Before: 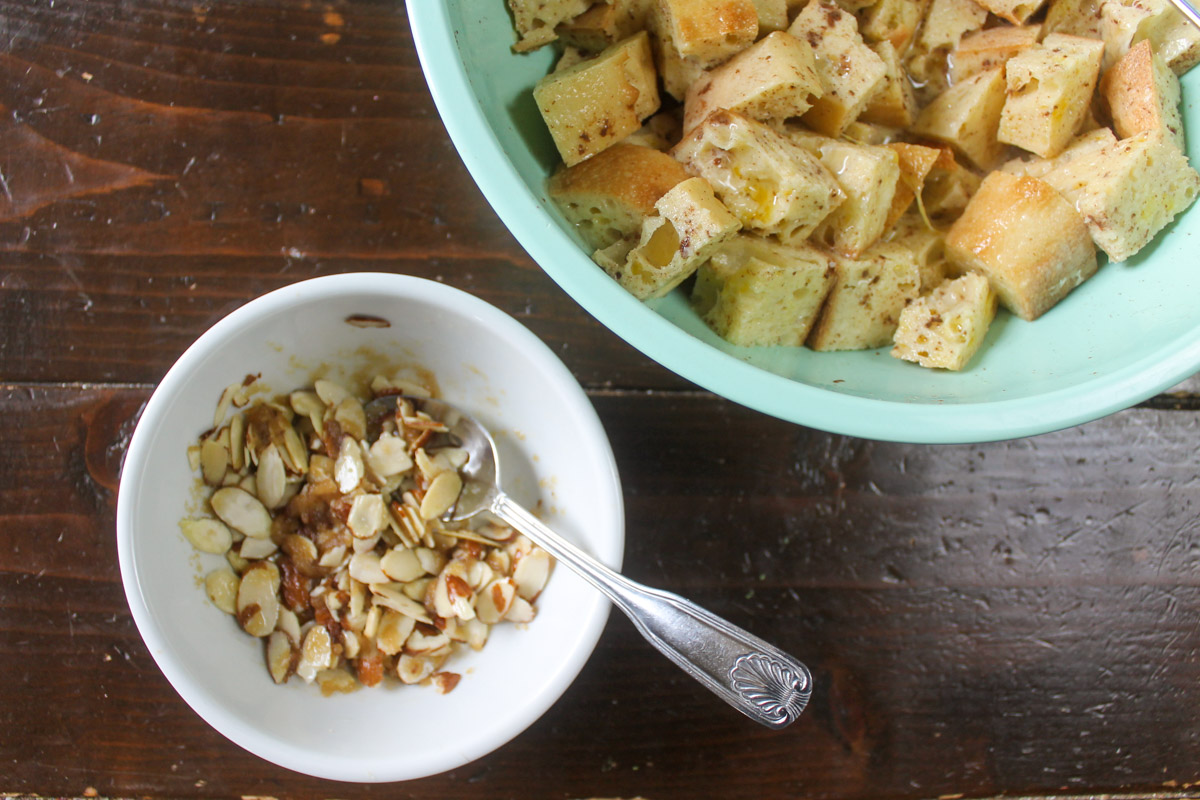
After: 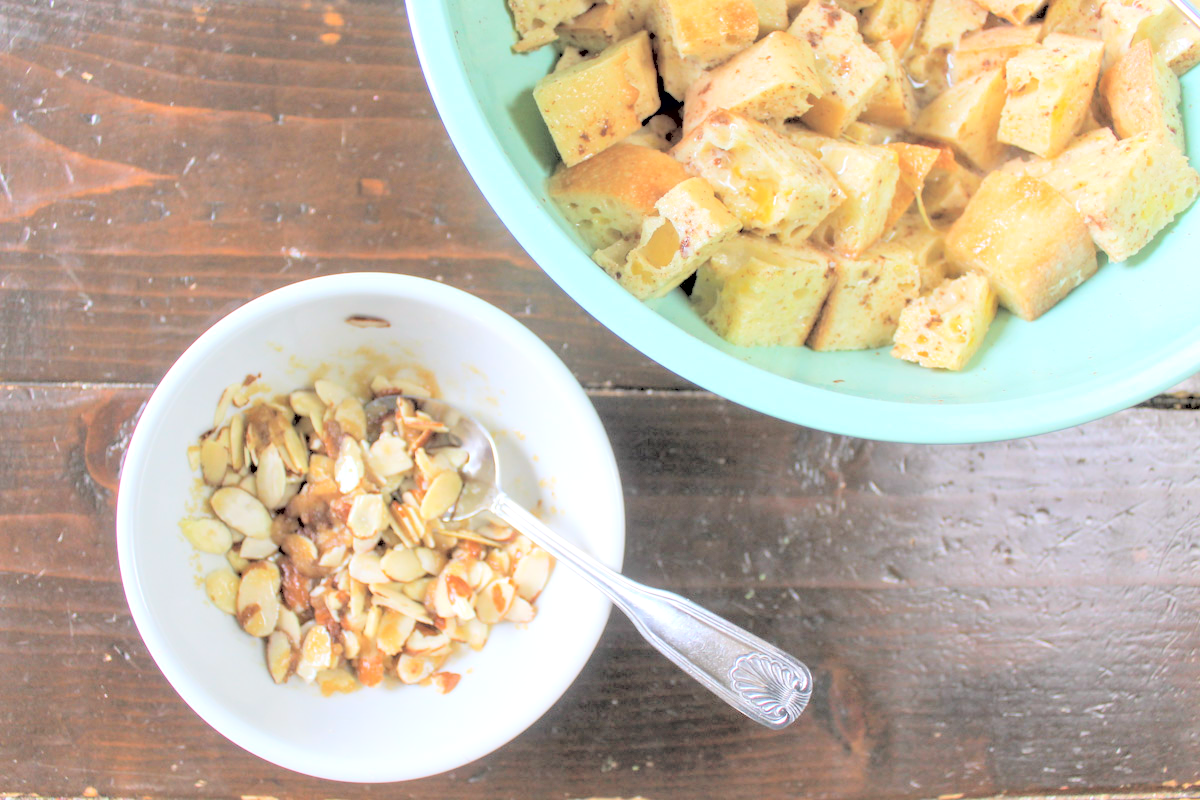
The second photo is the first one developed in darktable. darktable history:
contrast brightness saturation: brightness 0.993
contrast equalizer: octaves 7, y [[0.528, 0.548, 0.563, 0.562, 0.546, 0.526], [0.55 ×6], [0 ×6], [0 ×6], [0 ×6]]
color calibration: illuminant custom, x 0.348, y 0.365, temperature 4919.79 K, saturation algorithm version 1 (2020)
